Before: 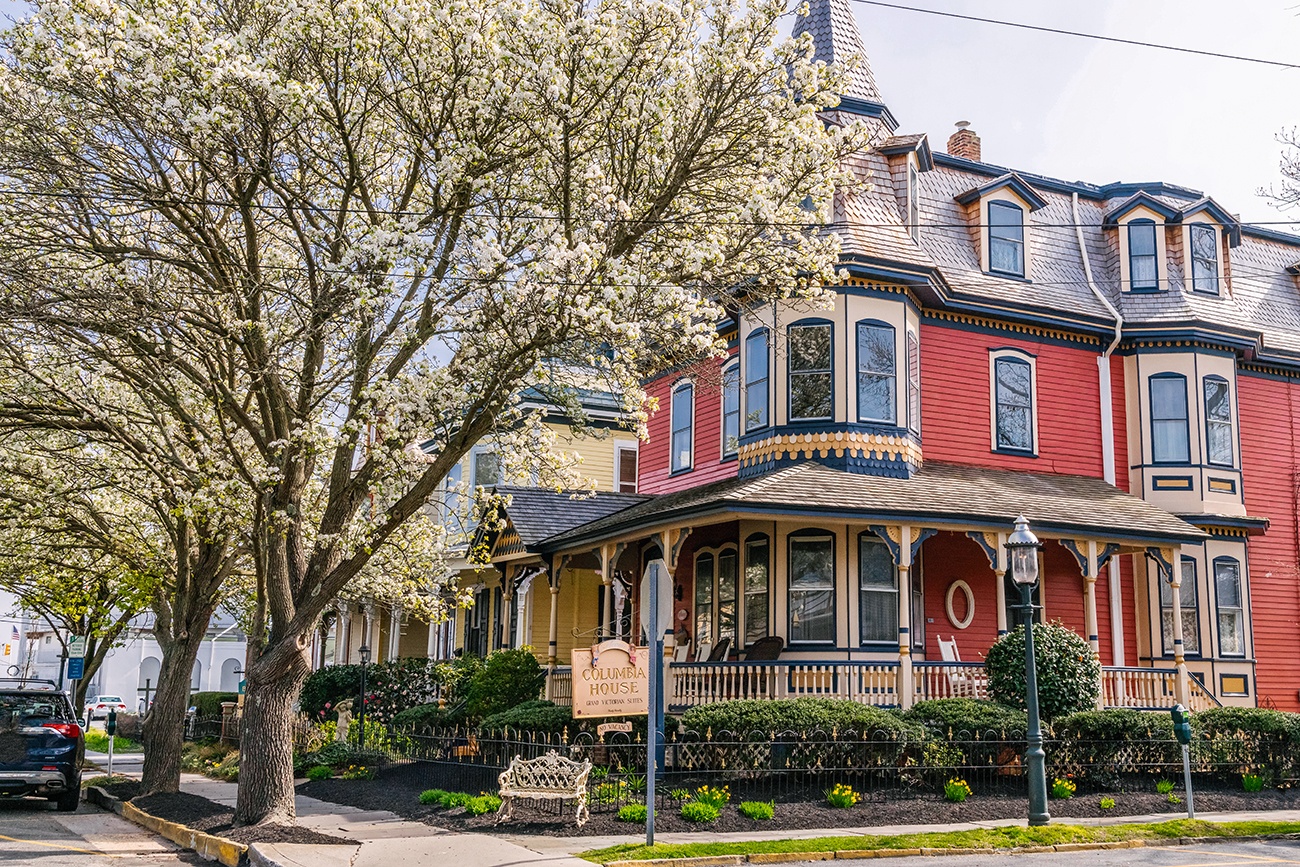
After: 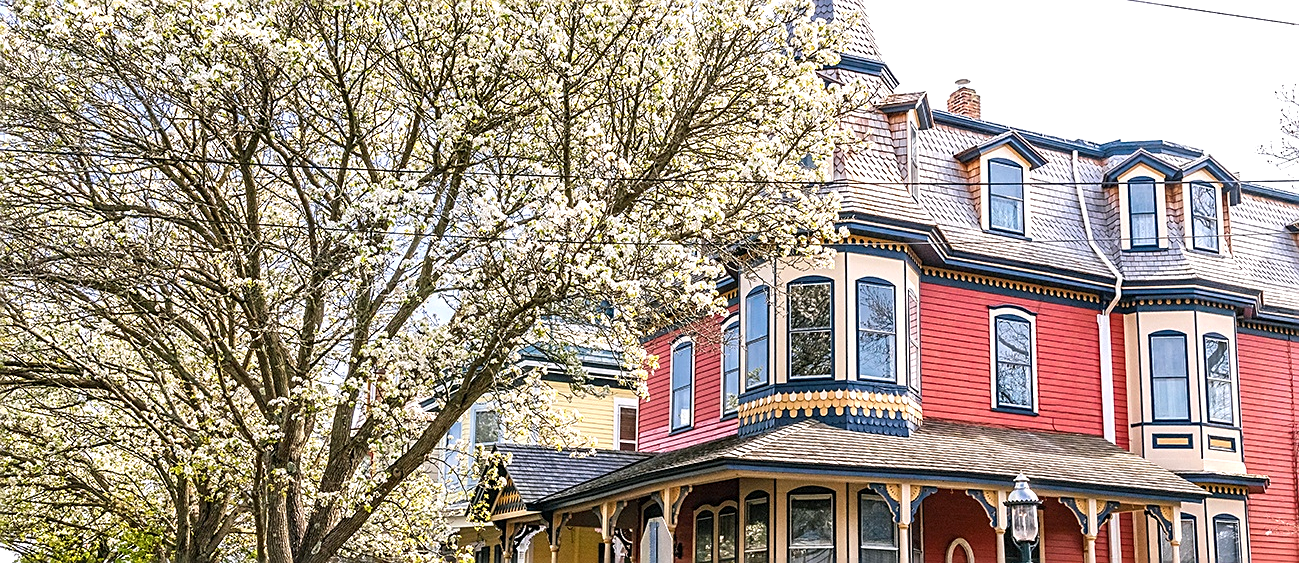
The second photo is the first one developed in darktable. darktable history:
sharpen: on, module defaults
exposure: exposure 0.601 EV, compensate highlight preservation false
crop and rotate: top 4.964%, bottom 30.009%
